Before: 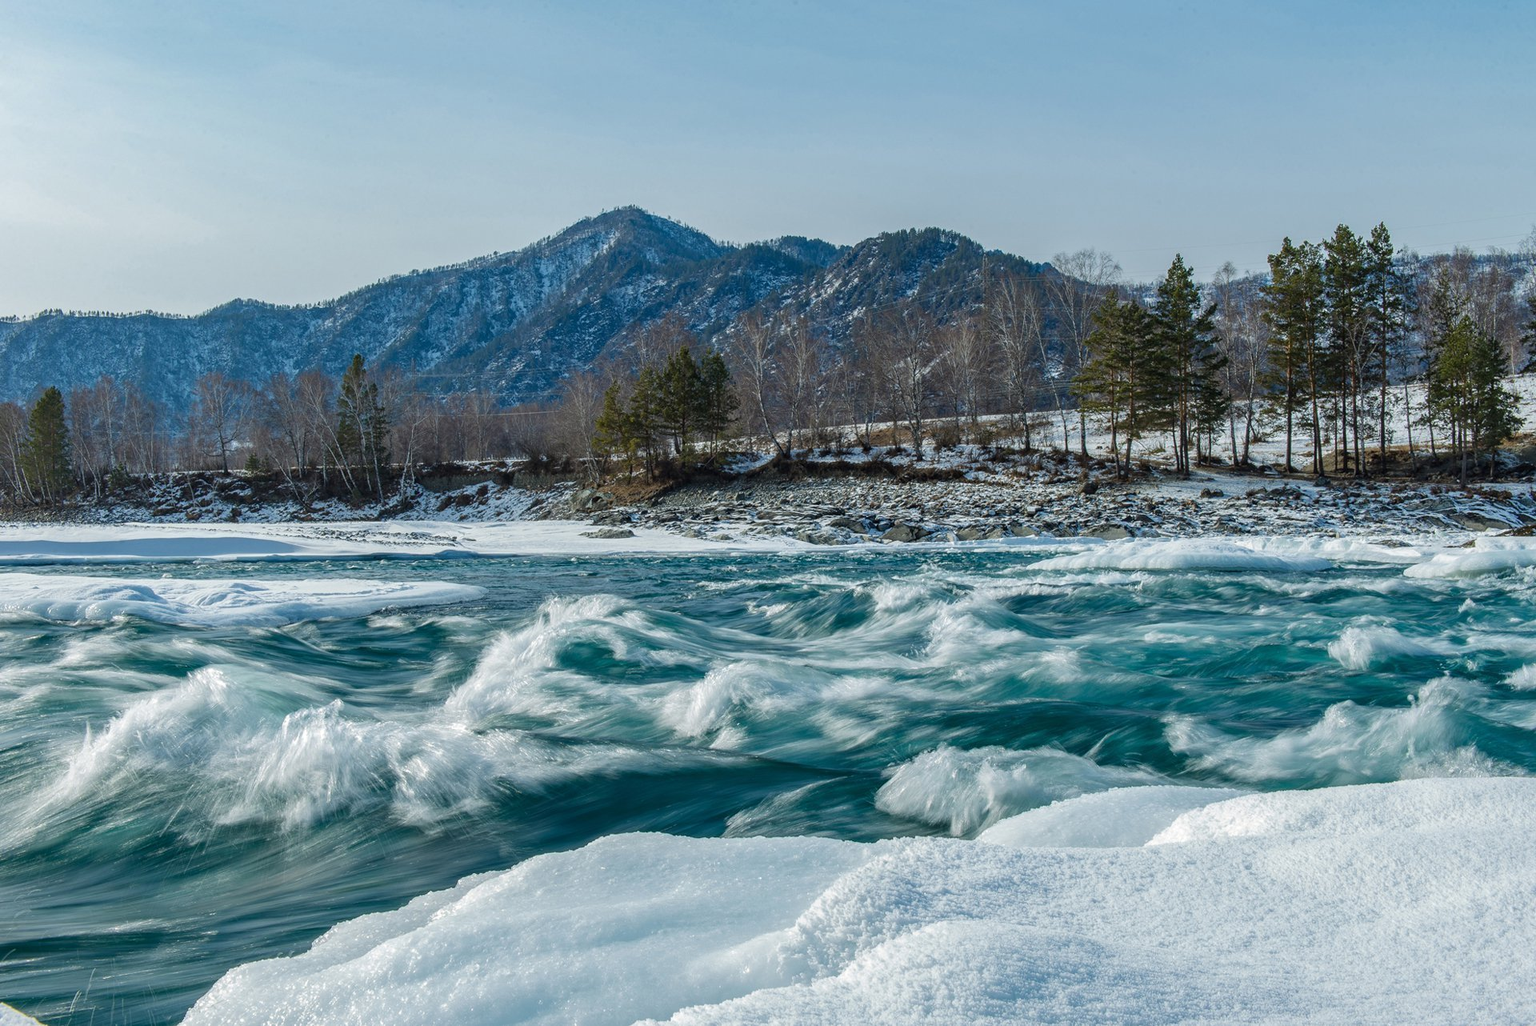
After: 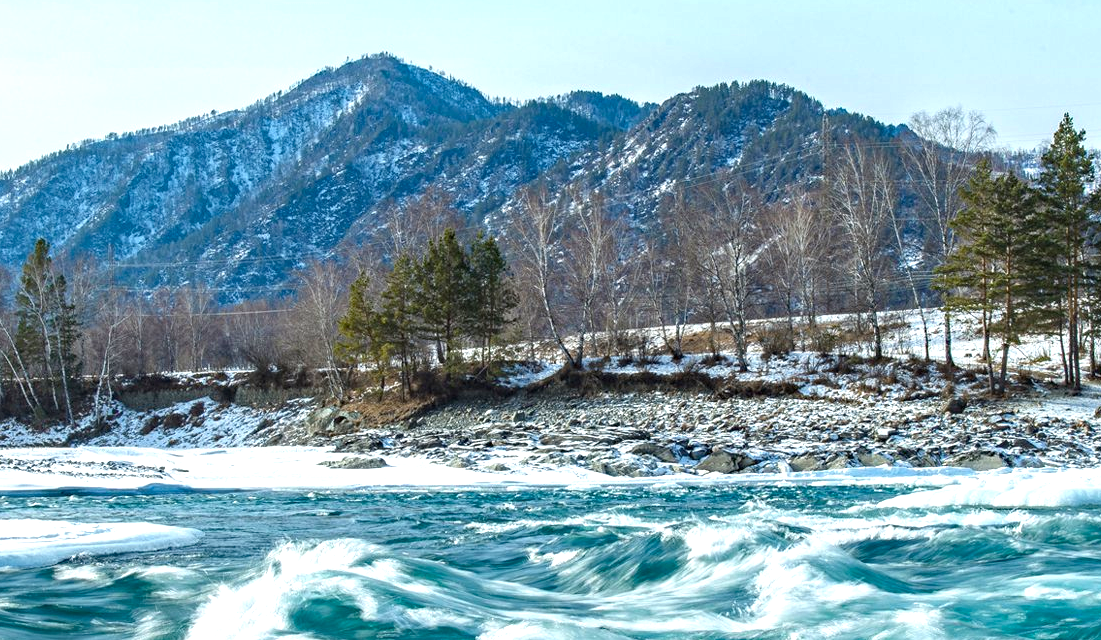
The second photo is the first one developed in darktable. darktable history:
haze removal: compatibility mode true
crop: left 21.154%, top 15.963%, right 21.464%, bottom 34.05%
exposure: black level correction 0, exposure 1.099 EV, compensate highlight preservation false
